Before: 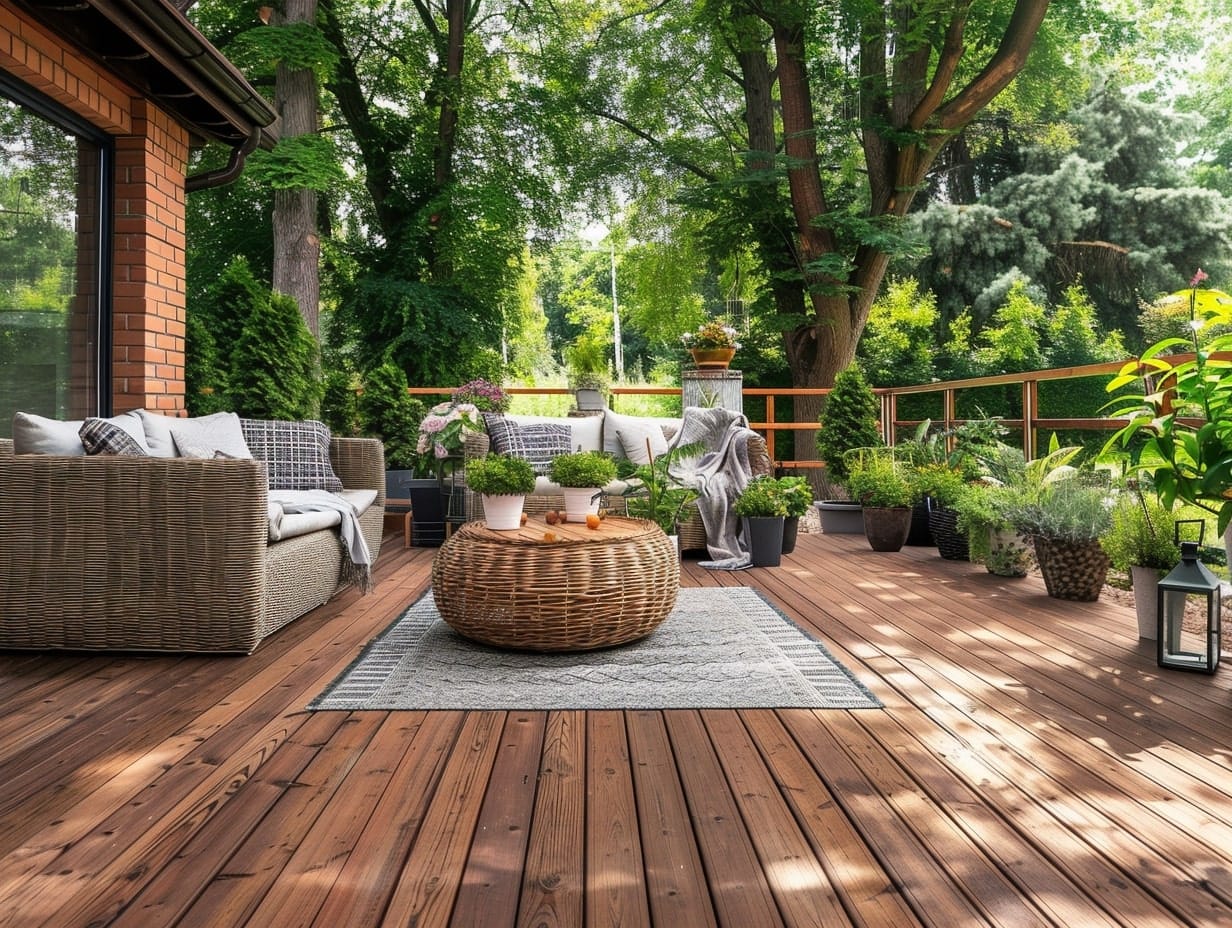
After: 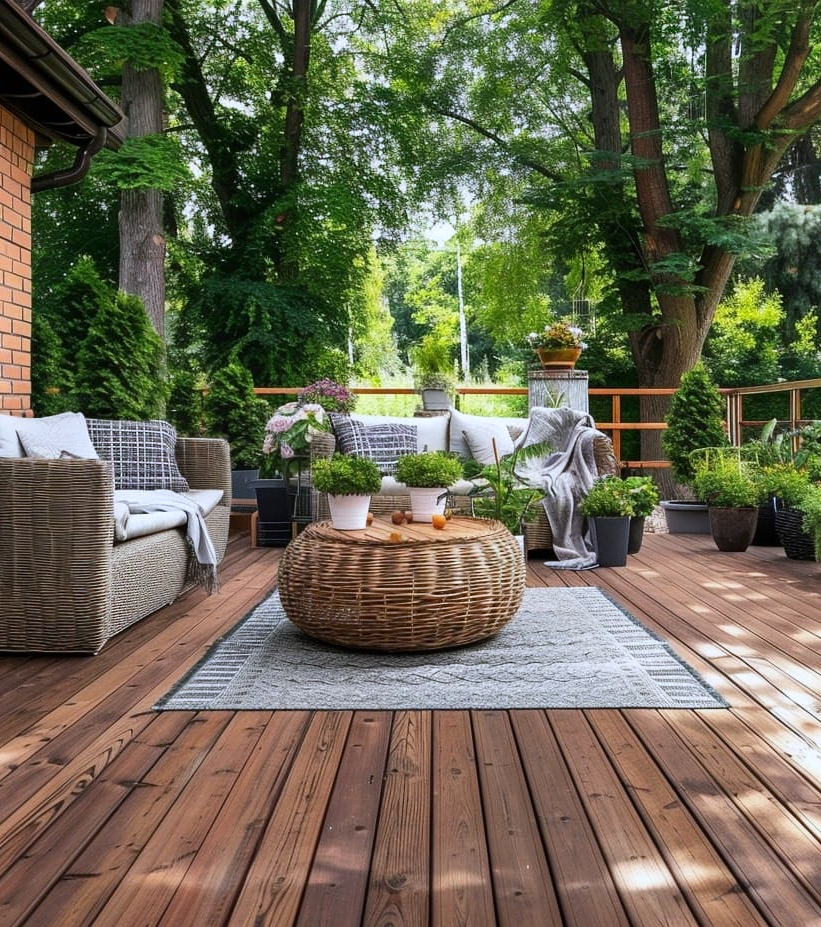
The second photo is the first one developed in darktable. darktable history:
contrast brightness saturation: contrast 0.08, saturation 0.02
crop and rotate: left 12.648%, right 20.685%
white balance: red 0.954, blue 1.079
